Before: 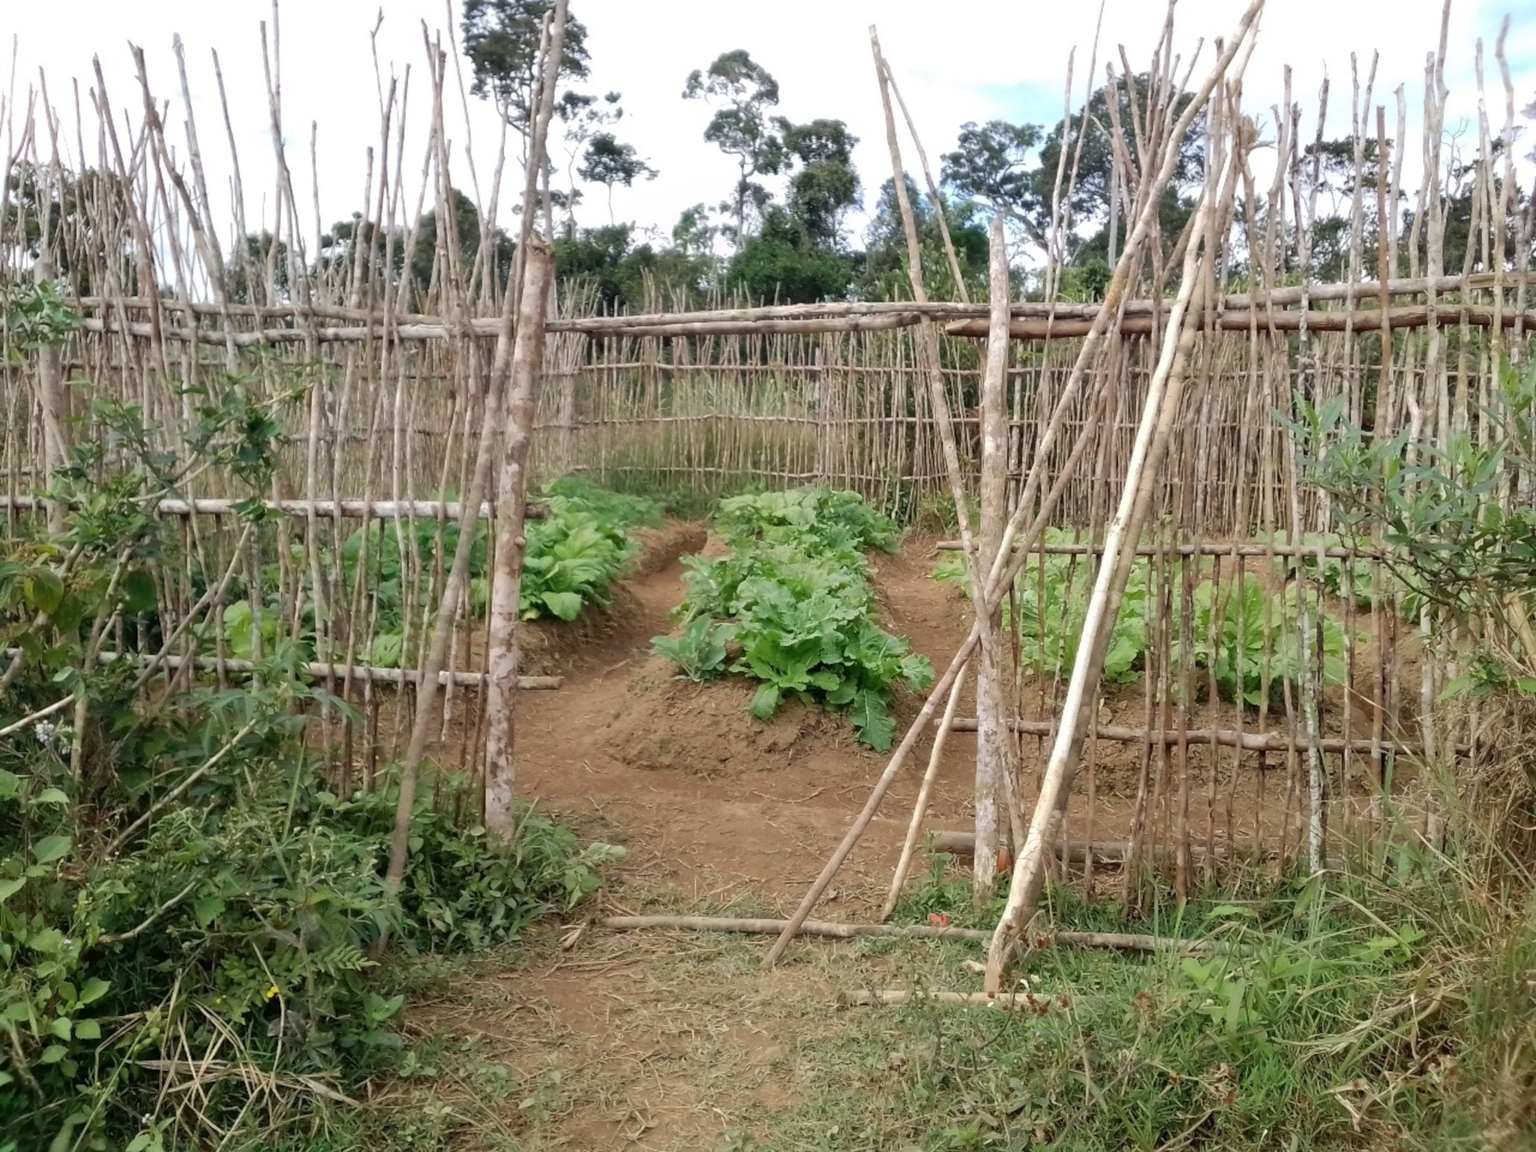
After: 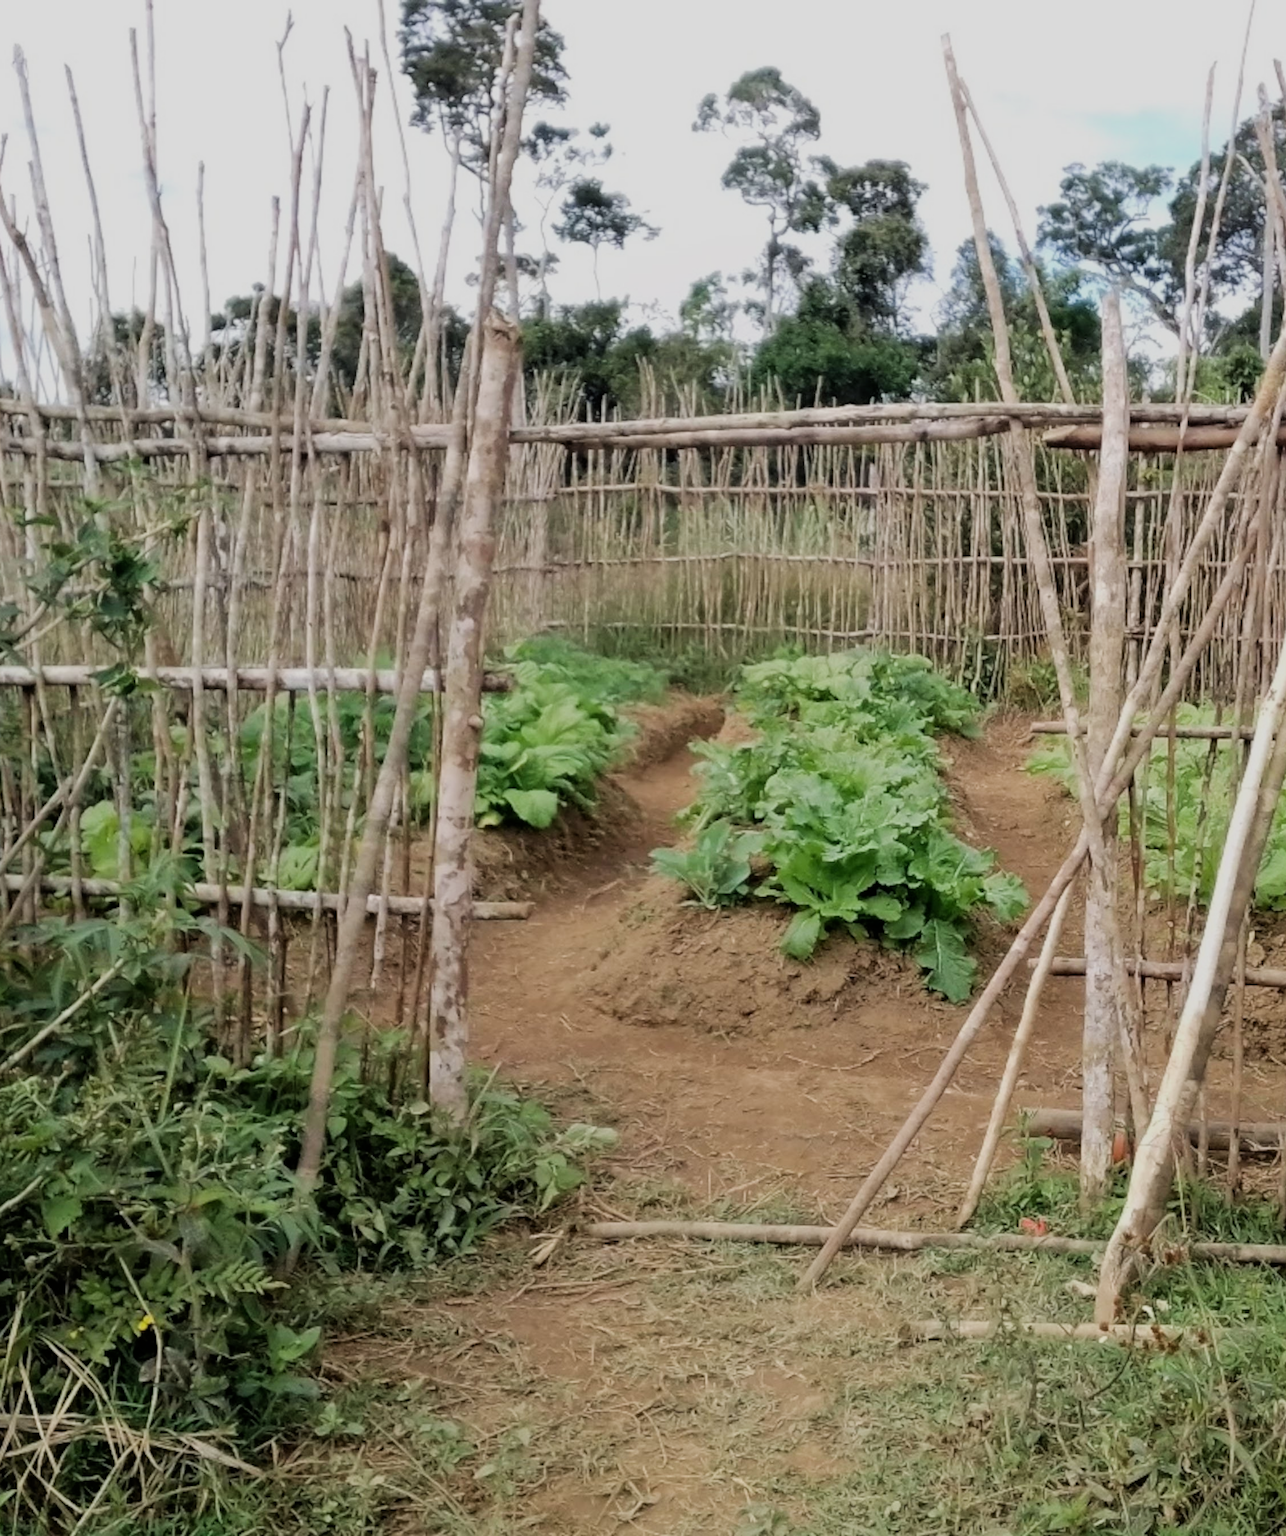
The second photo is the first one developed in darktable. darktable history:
filmic rgb: black relative exposure -7.65 EV, white relative exposure 4.56 EV, hardness 3.61, contrast 1.106
crop: left 10.644%, right 26.528%
